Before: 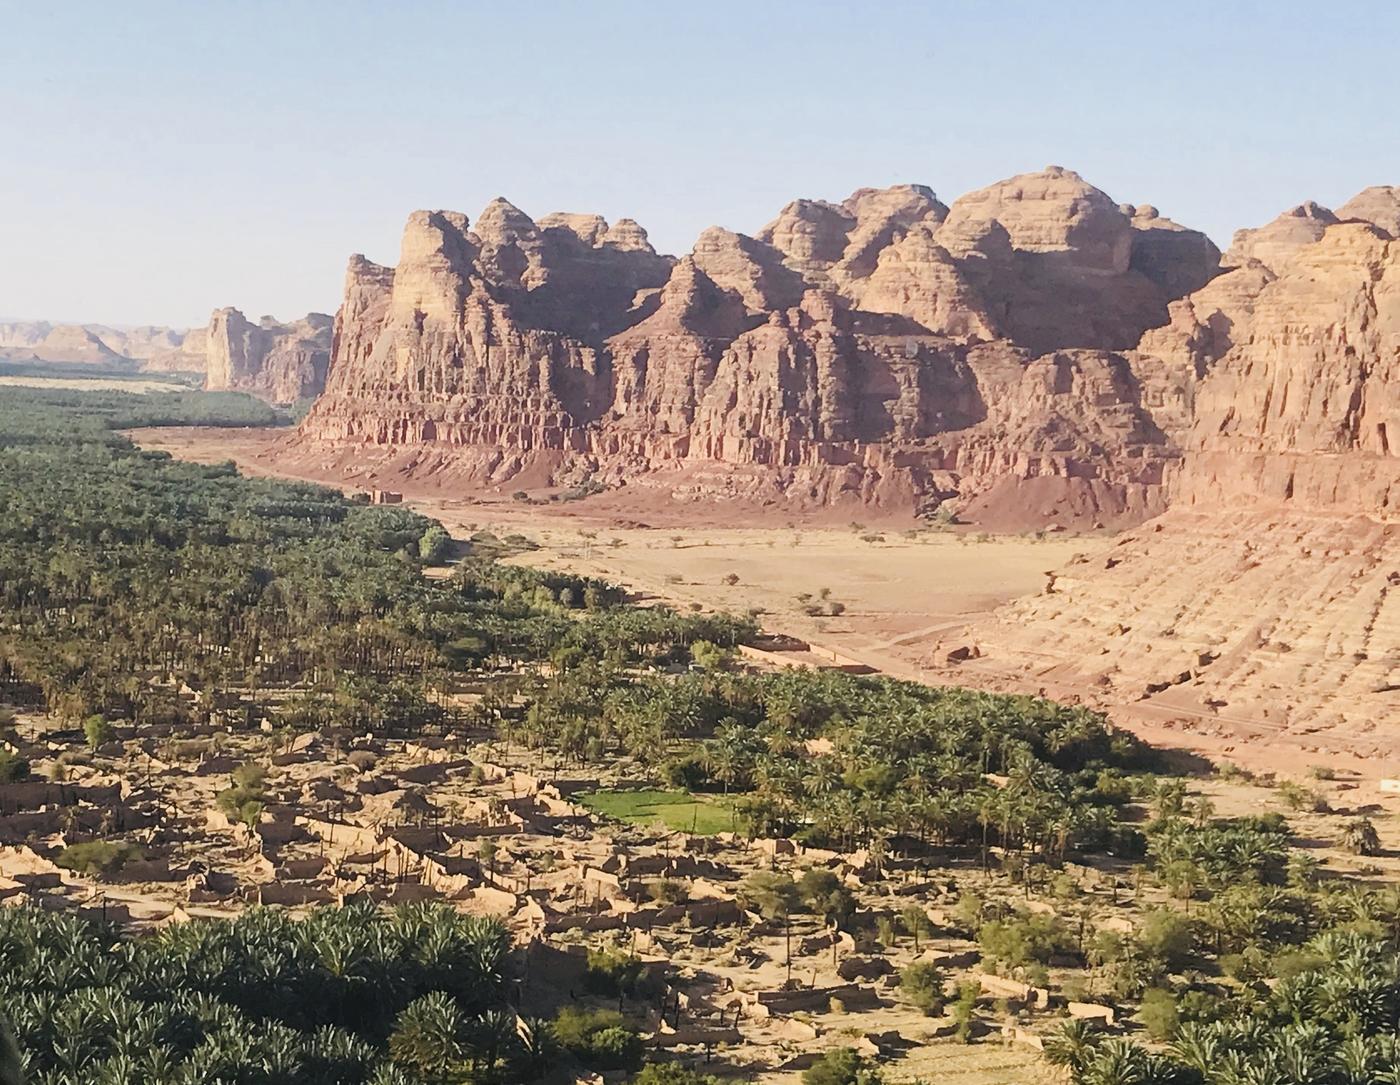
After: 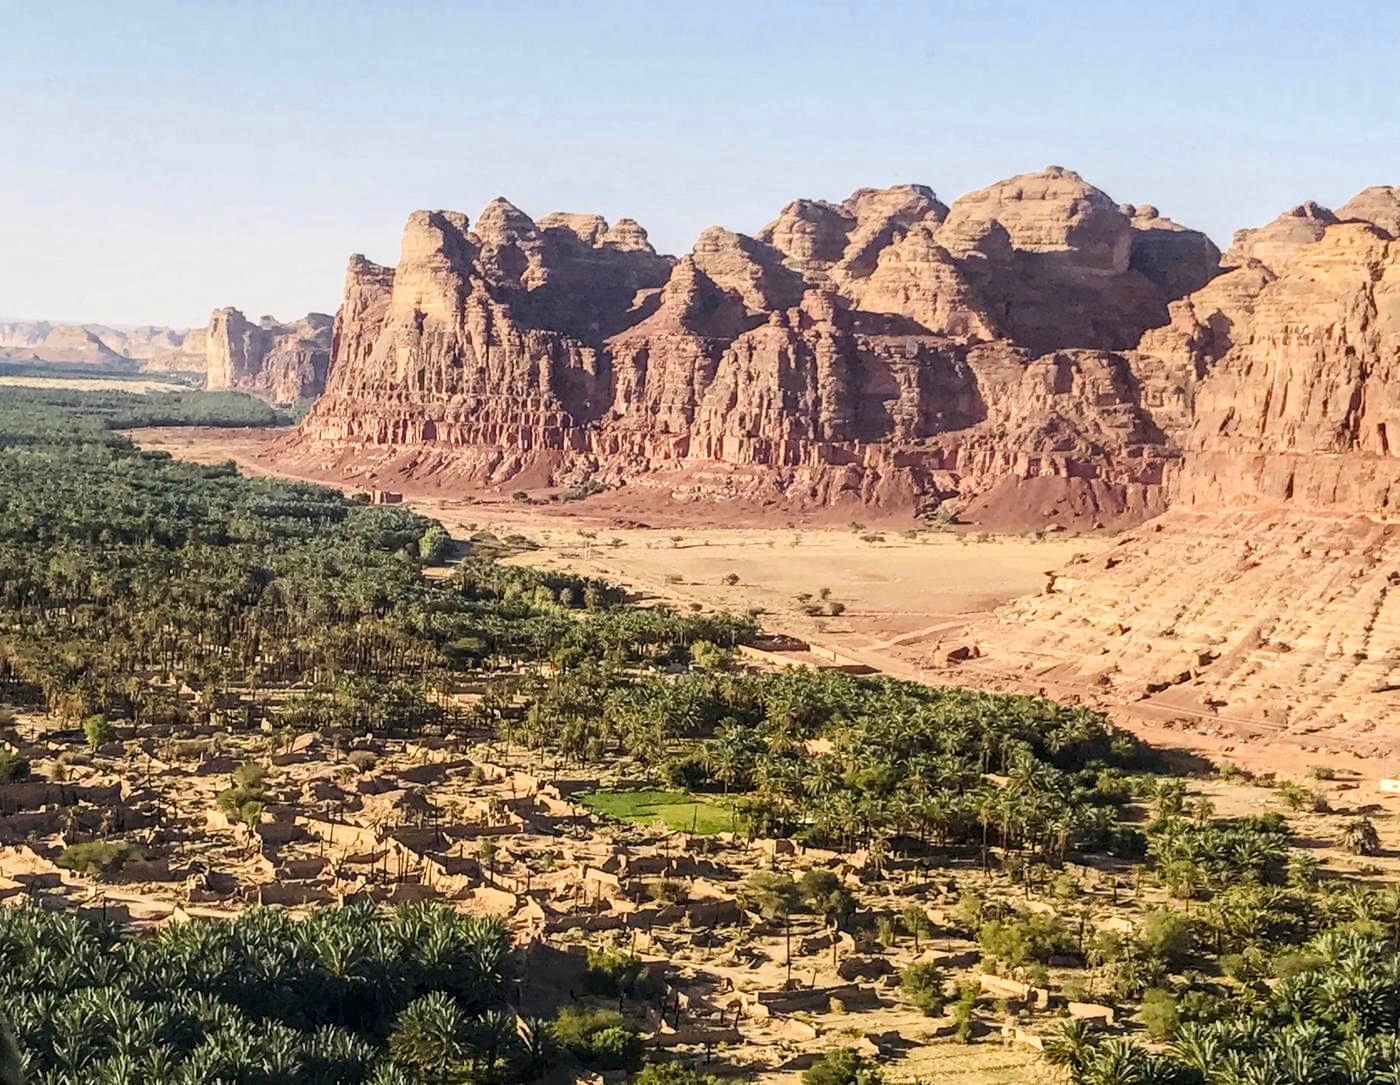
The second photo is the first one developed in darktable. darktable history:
contrast brightness saturation: contrast 0.09, saturation 0.28
local contrast: highlights 25%, detail 150%
